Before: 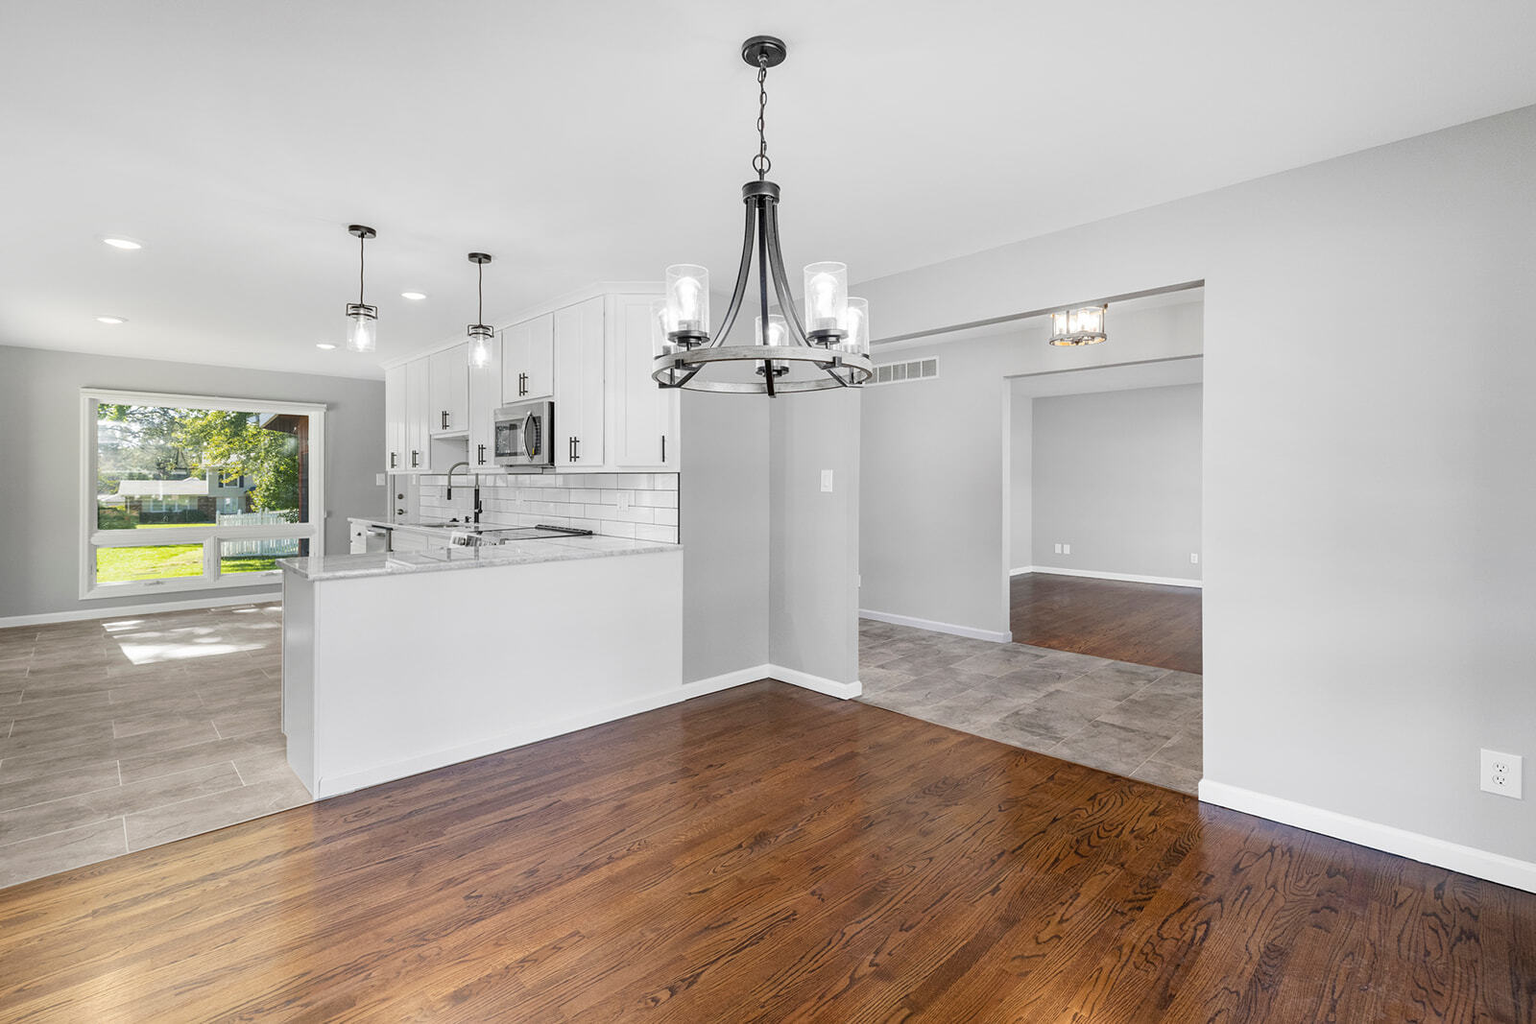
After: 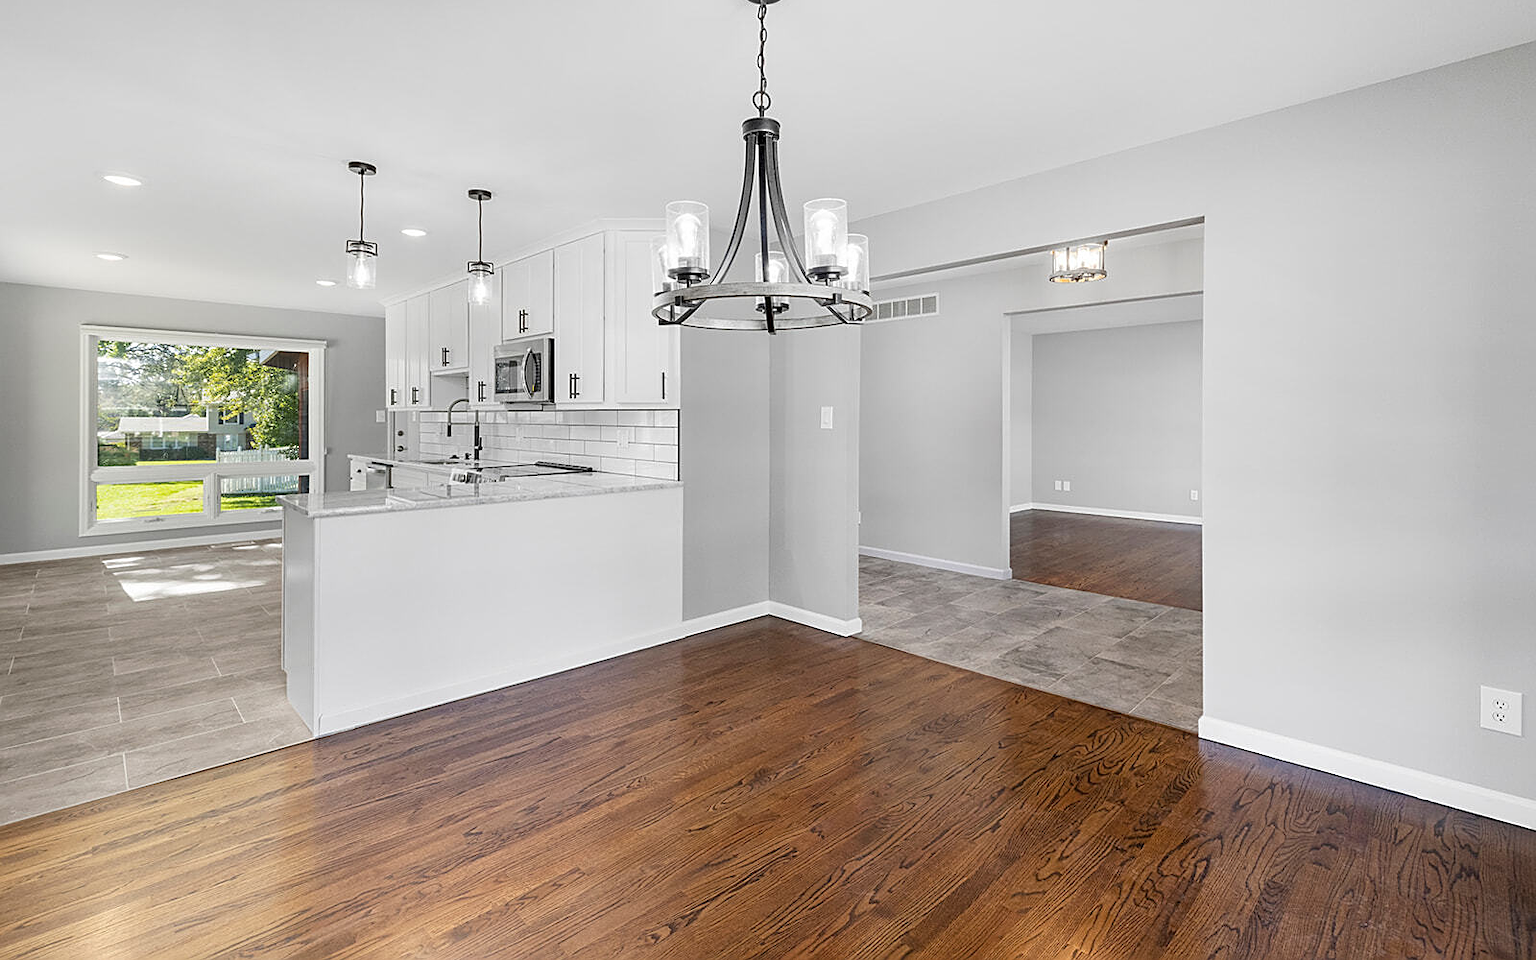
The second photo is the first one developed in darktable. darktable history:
sharpen: on, module defaults
crop and rotate: top 6.25%
